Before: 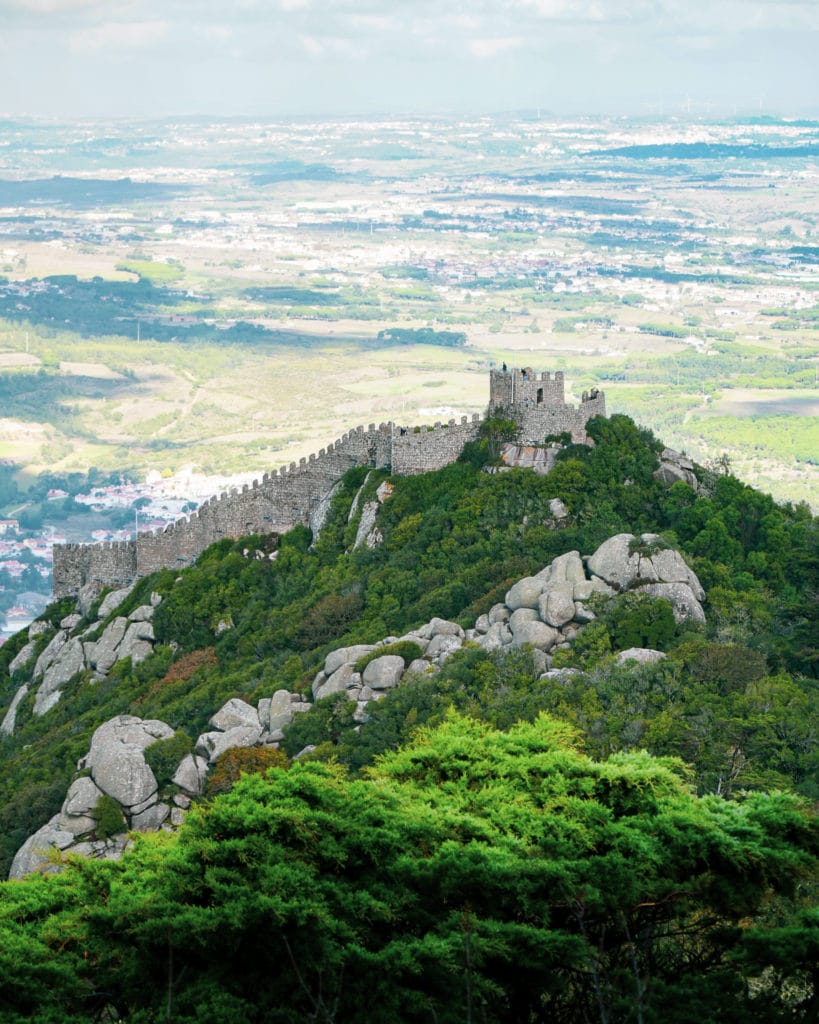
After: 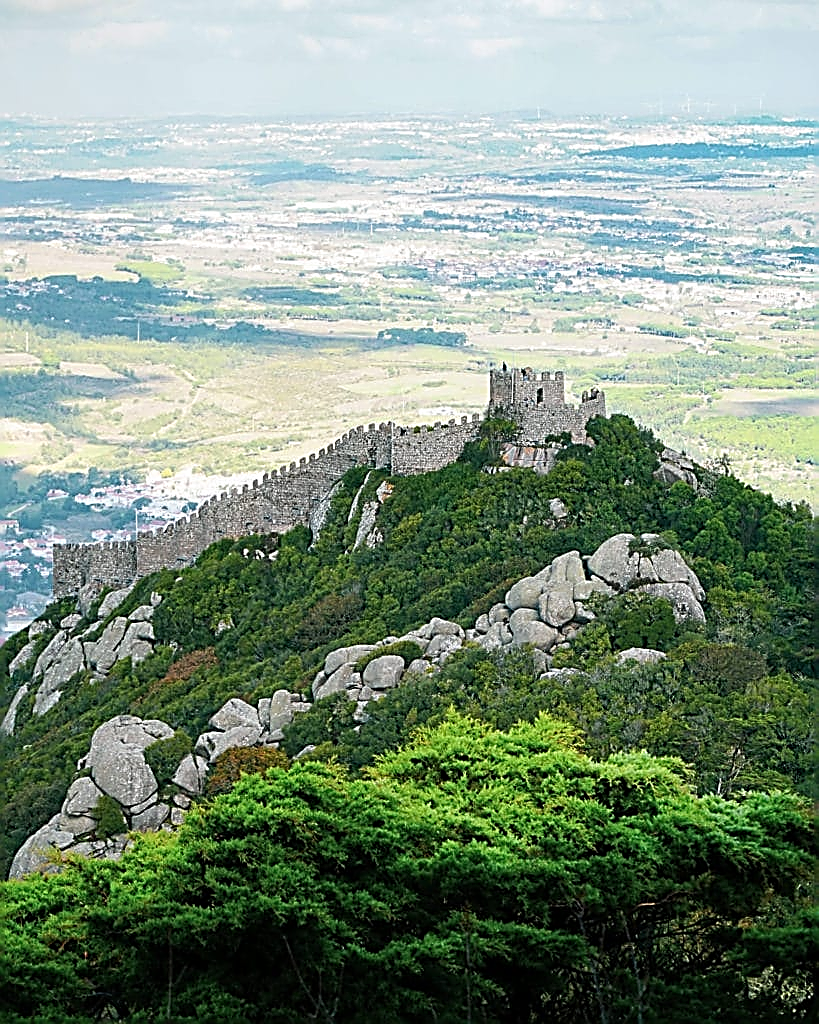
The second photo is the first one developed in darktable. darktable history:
sharpen: amount 1.876
